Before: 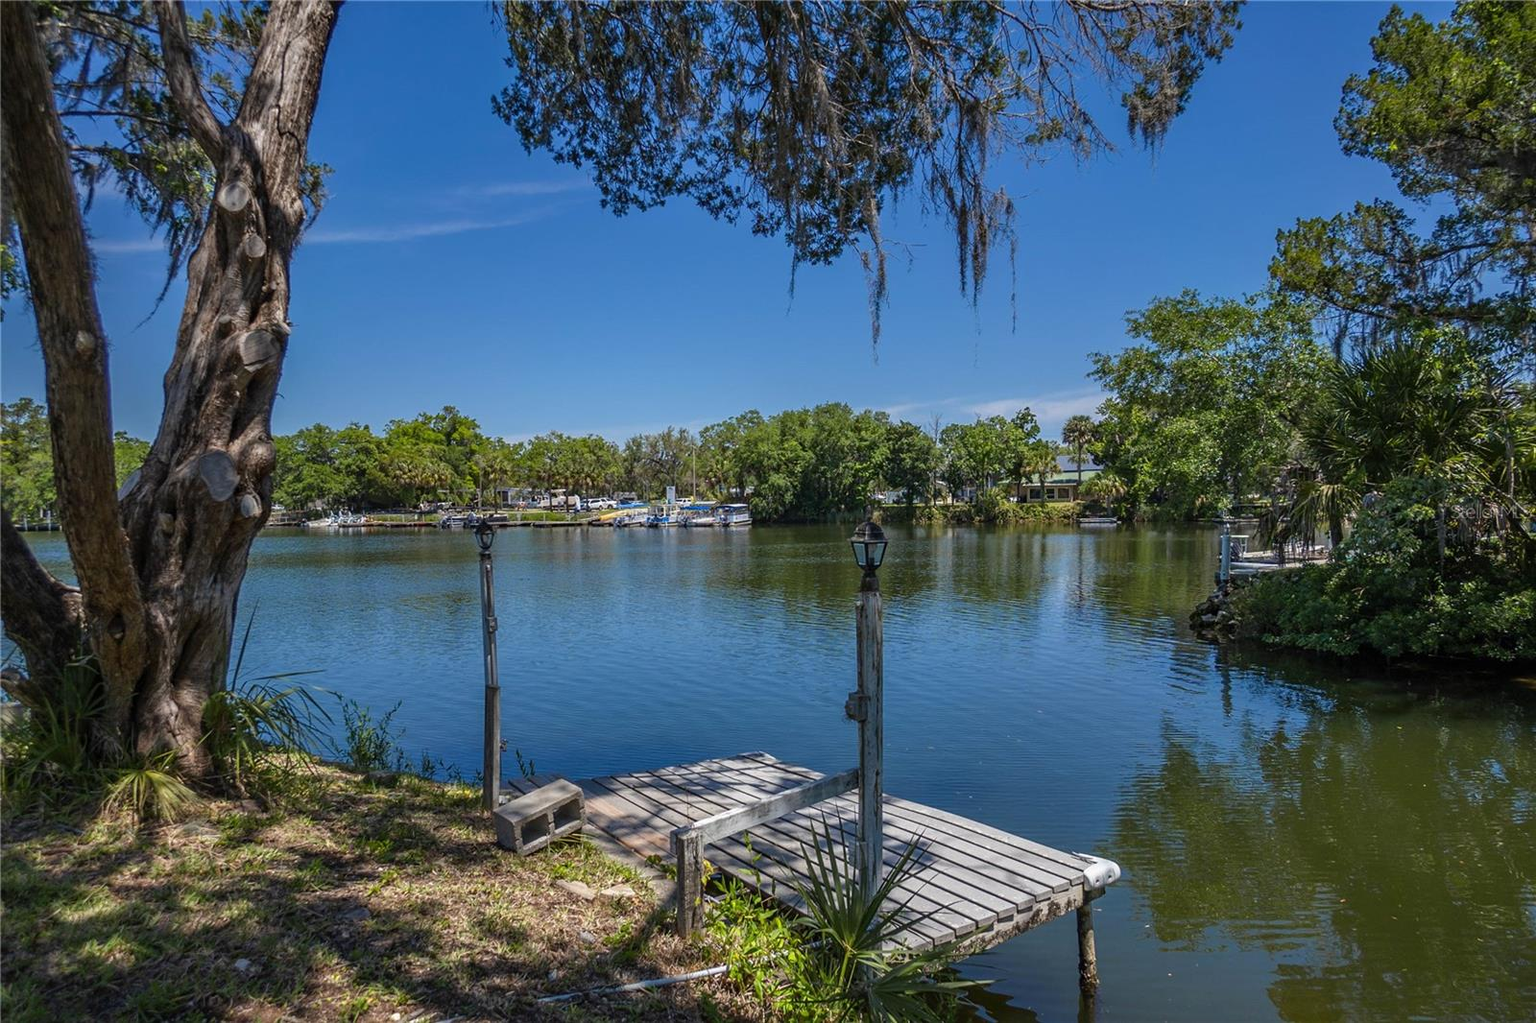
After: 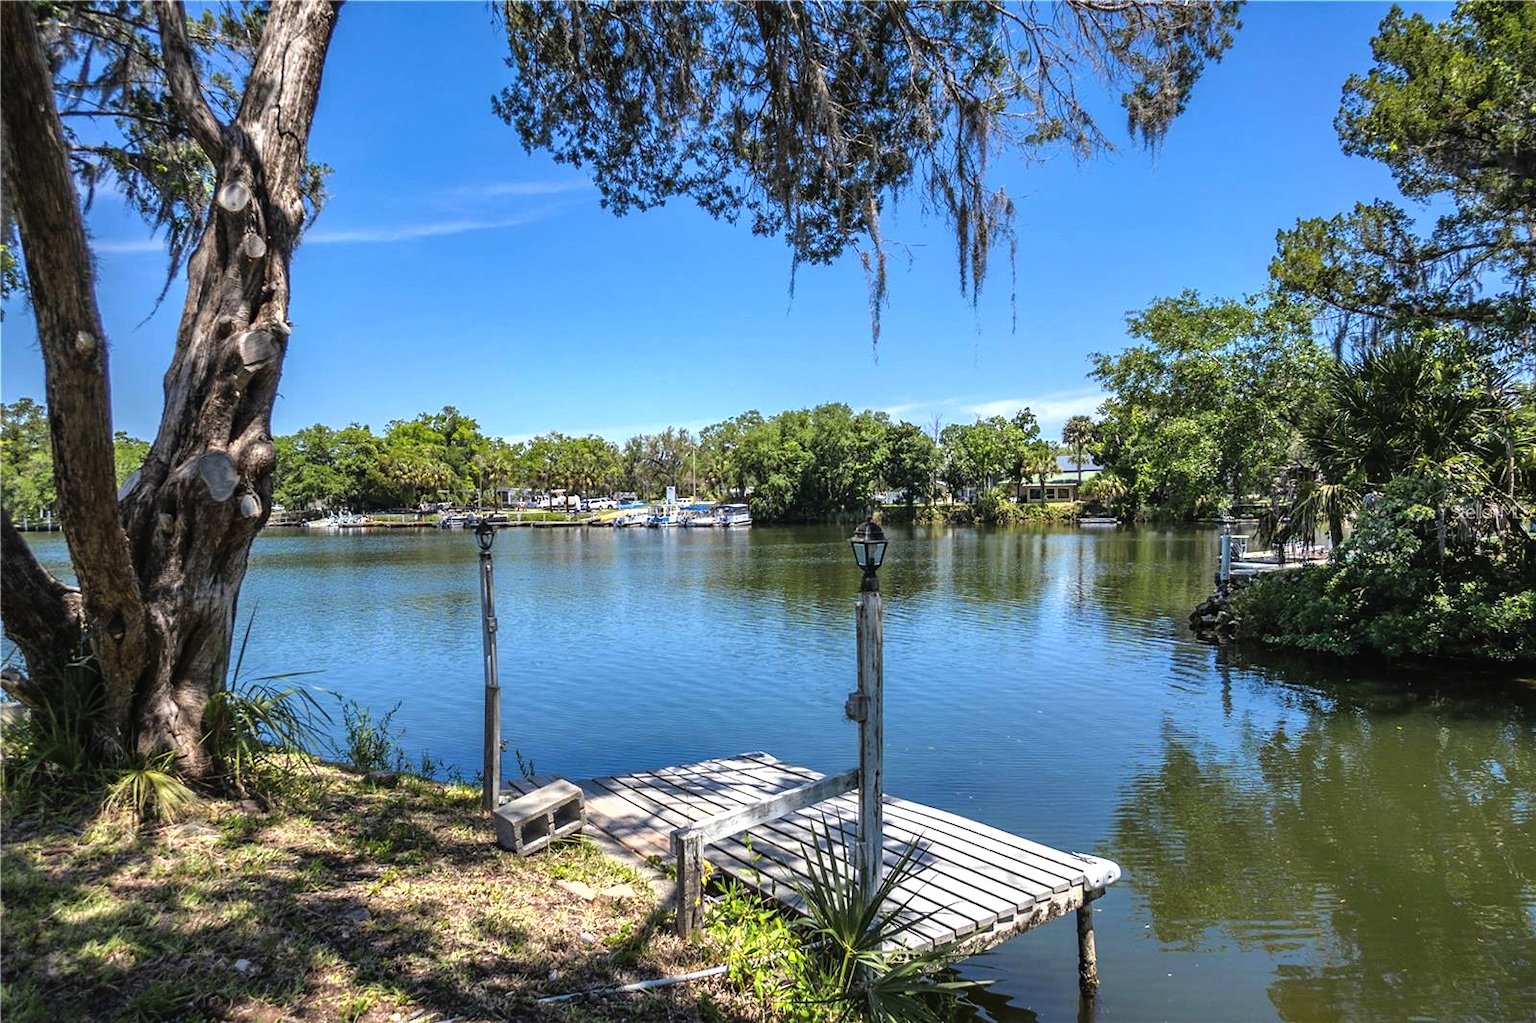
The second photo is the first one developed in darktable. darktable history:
tone equalizer: -8 EV -1.09 EV, -7 EV -0.994 EV, -6 EV -0.905 EV, -5 EV -0.599 EV, -3 EV 0.553 EV, -2 EV 0.857 EV, -1 EV 1.01 EV, +0 EV 1.07 EV
exposure: black level correction -0.003, exposure 0.044 EV, compensate exposure bias true, compensate highlight preservation false
shadows and highlights: soften with gaussian
contrast brightness saturation: saturation -0.03
